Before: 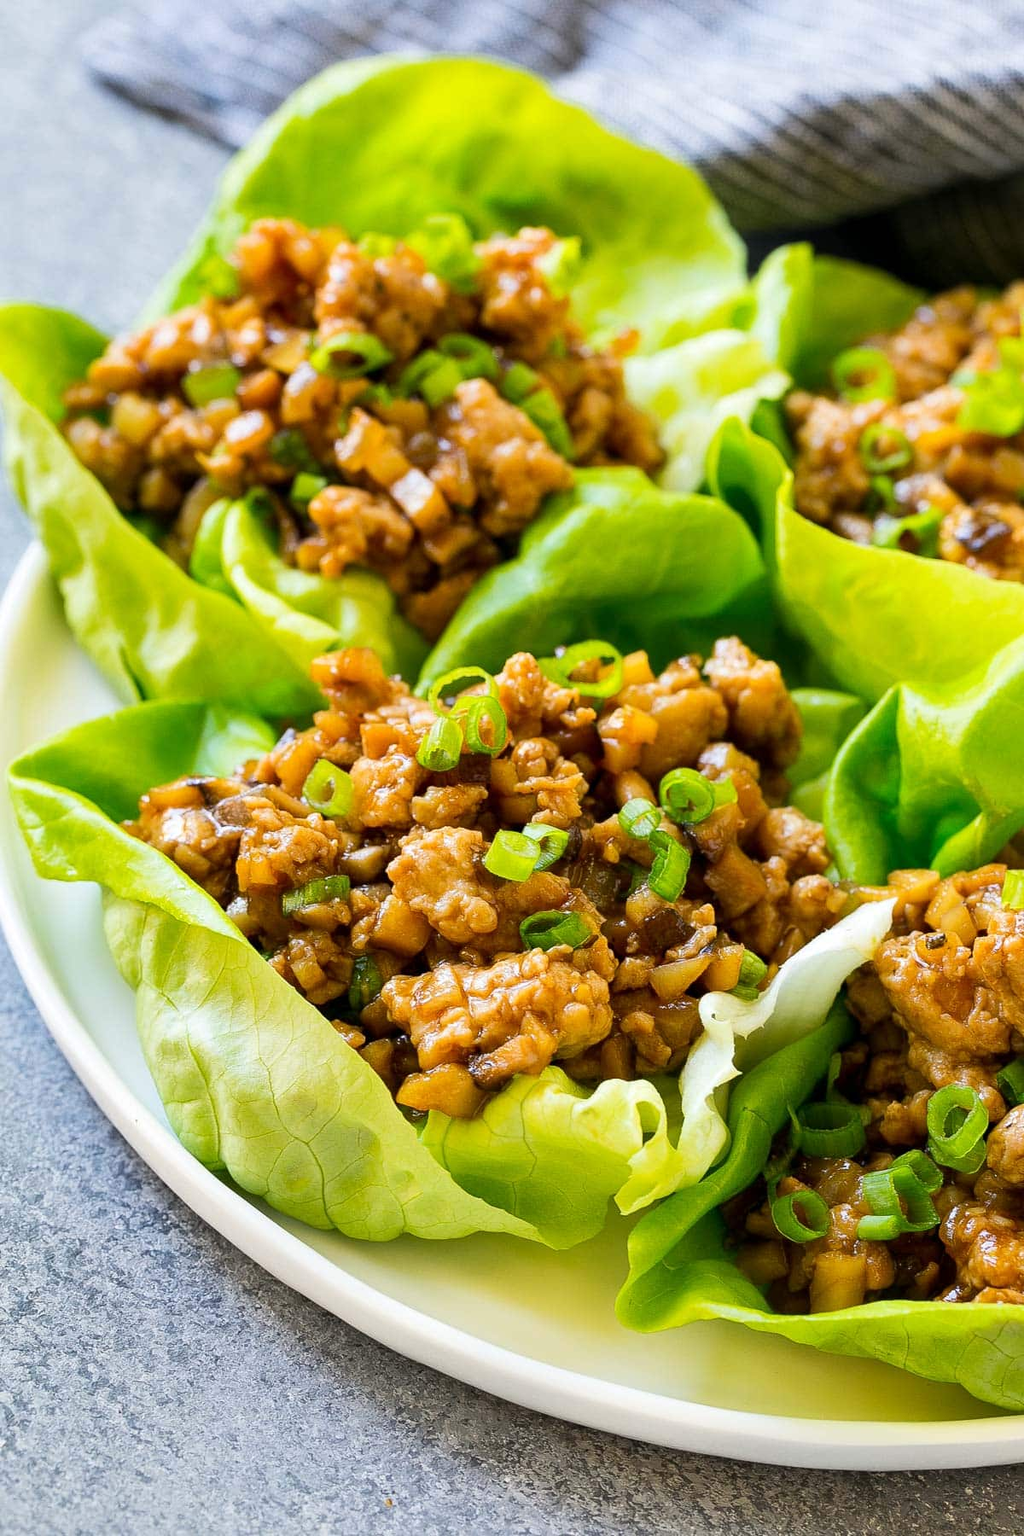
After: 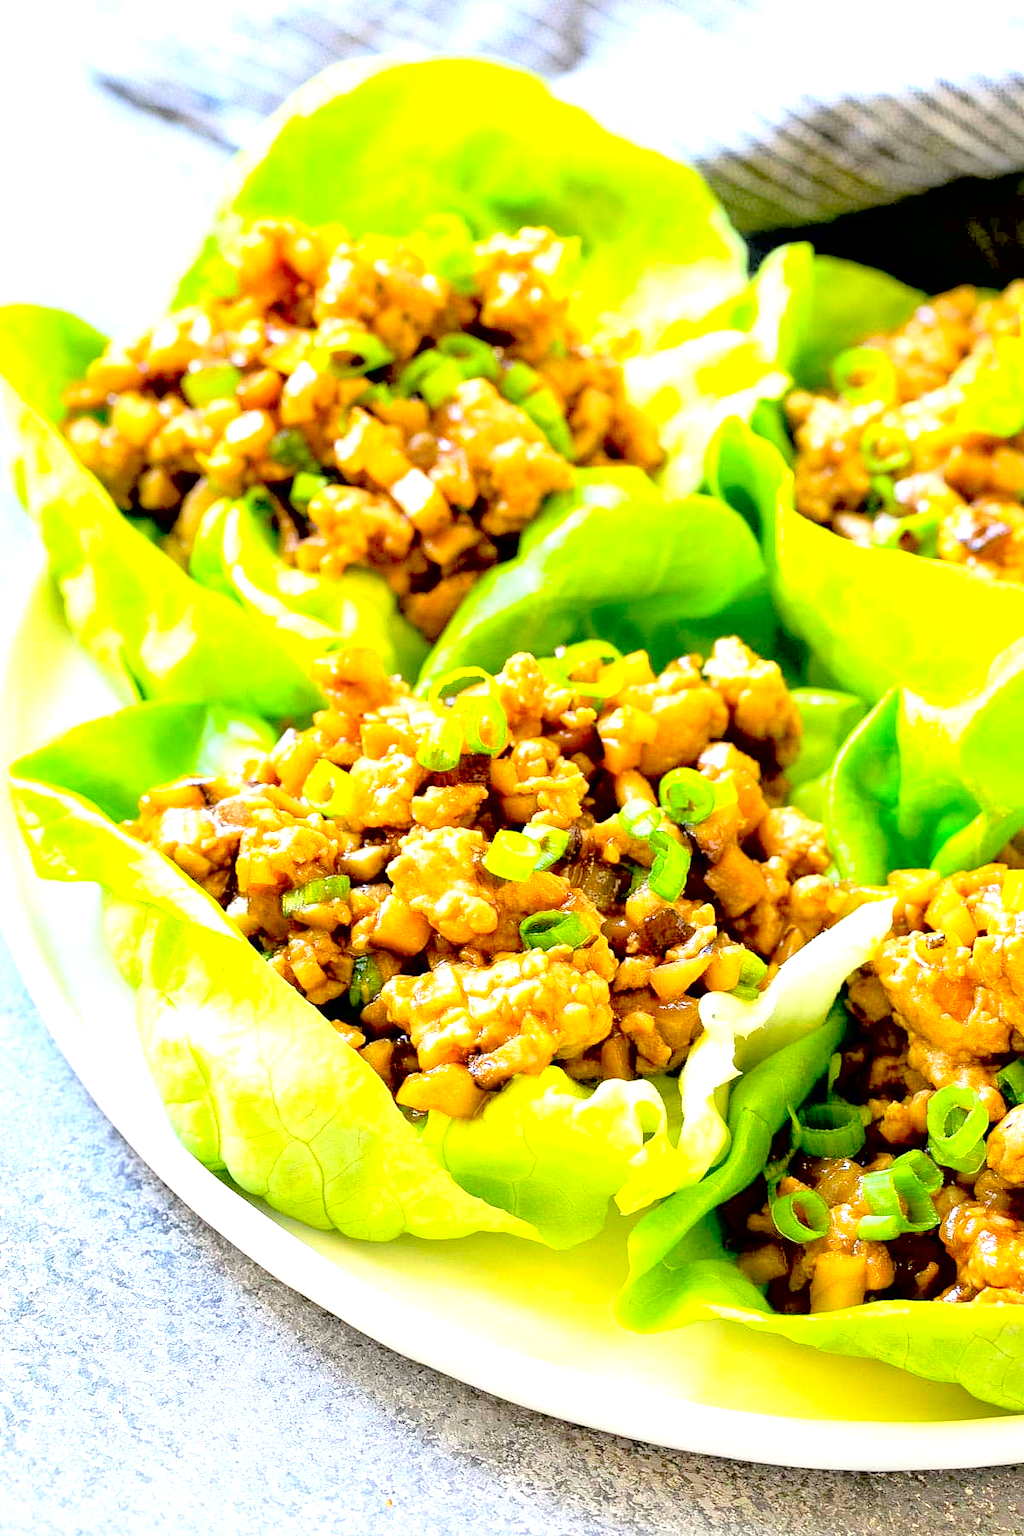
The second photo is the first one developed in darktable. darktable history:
exposure: black level correction 0.011, exposure 1.088 EV, compensate exposure bias true, compensate highlight preservation false
contrast brightness saturation: contrast 0.1, brightness 0.3, saturation 0.14
